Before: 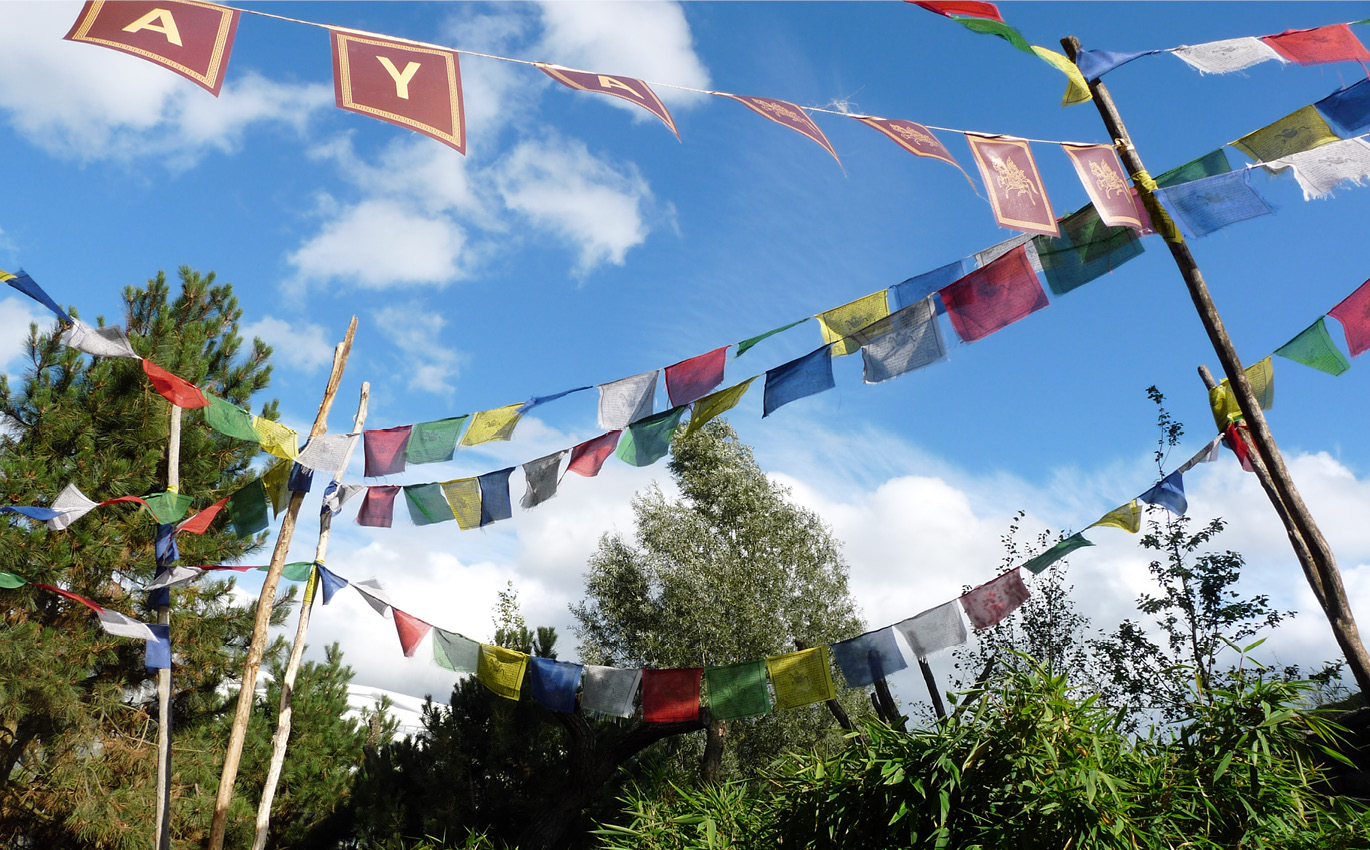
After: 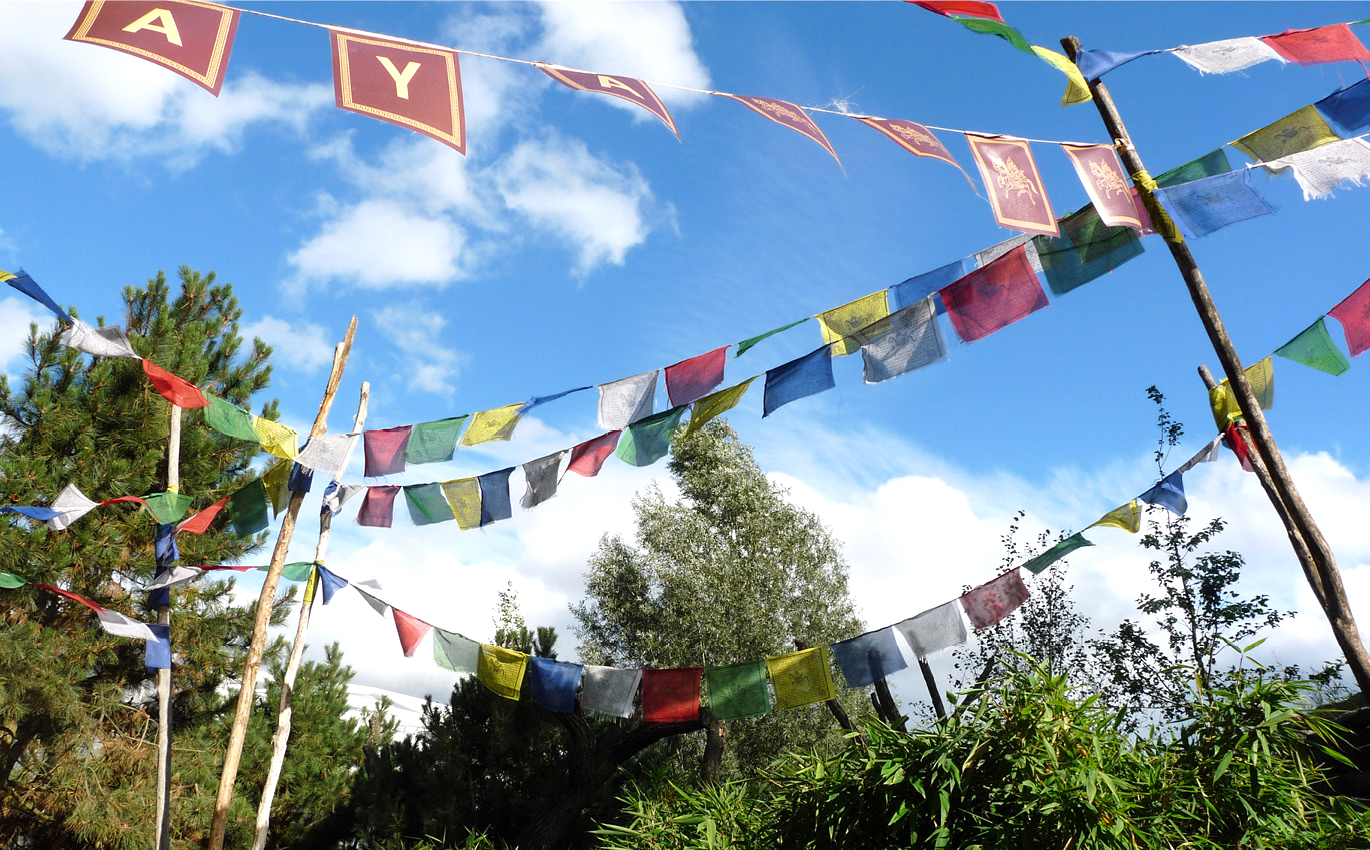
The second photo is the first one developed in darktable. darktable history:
exposure: exposure 0.297 EV, compensate highlight preservation false
